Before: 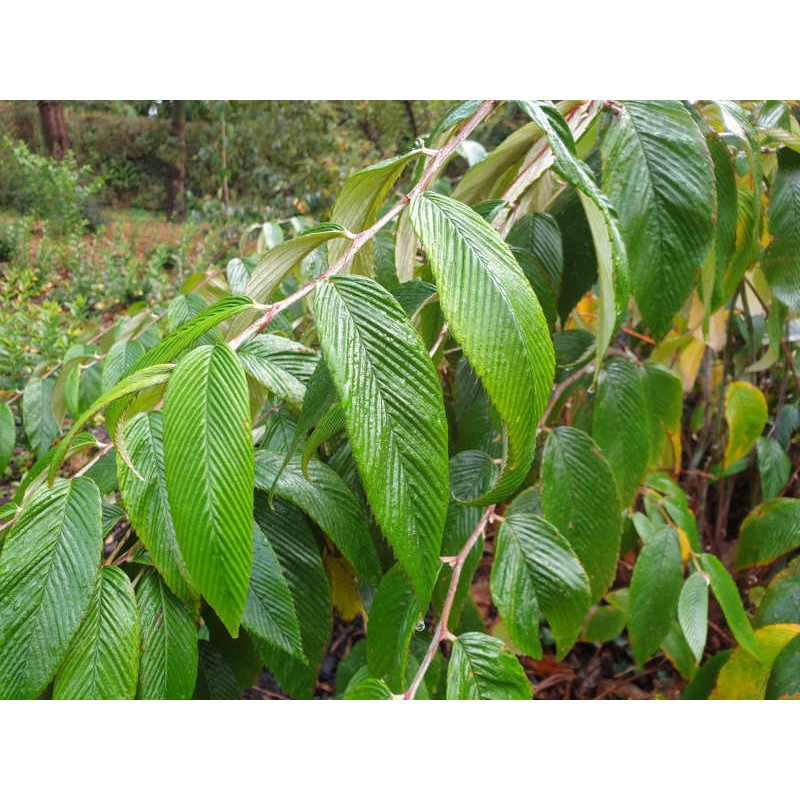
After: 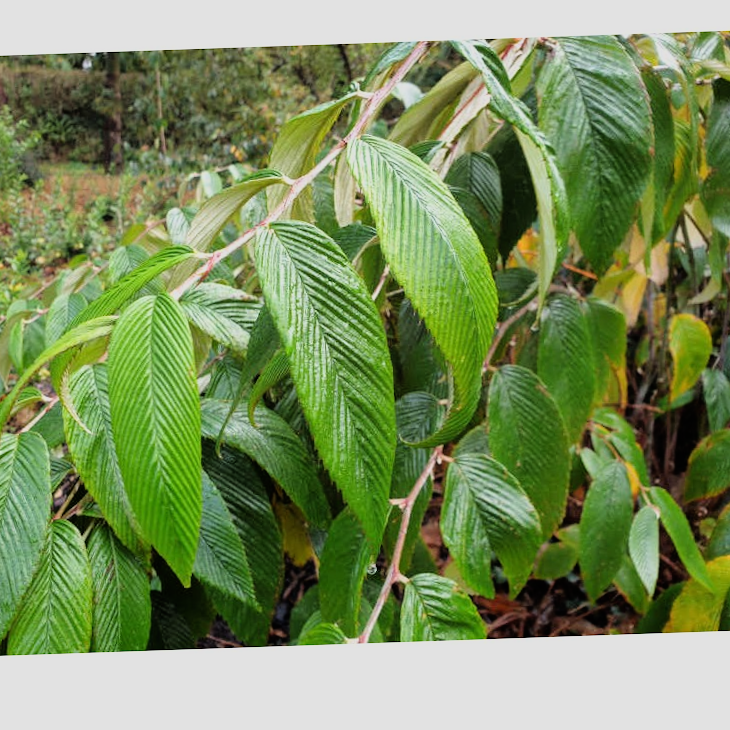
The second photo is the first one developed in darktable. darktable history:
crop and rotate: angle 1.96°, left 5.673%, top 5.673%
filmic rgb: black relative exposure -11.88 EV, white relative exposure 5.43 EV, threshold 3 EV, hardness 4.49, latitude 50%, contrast 1.14, color science v5 (2021), contrast in shadows safe, contrast in highlights safe, enable highlight reconstruction true
